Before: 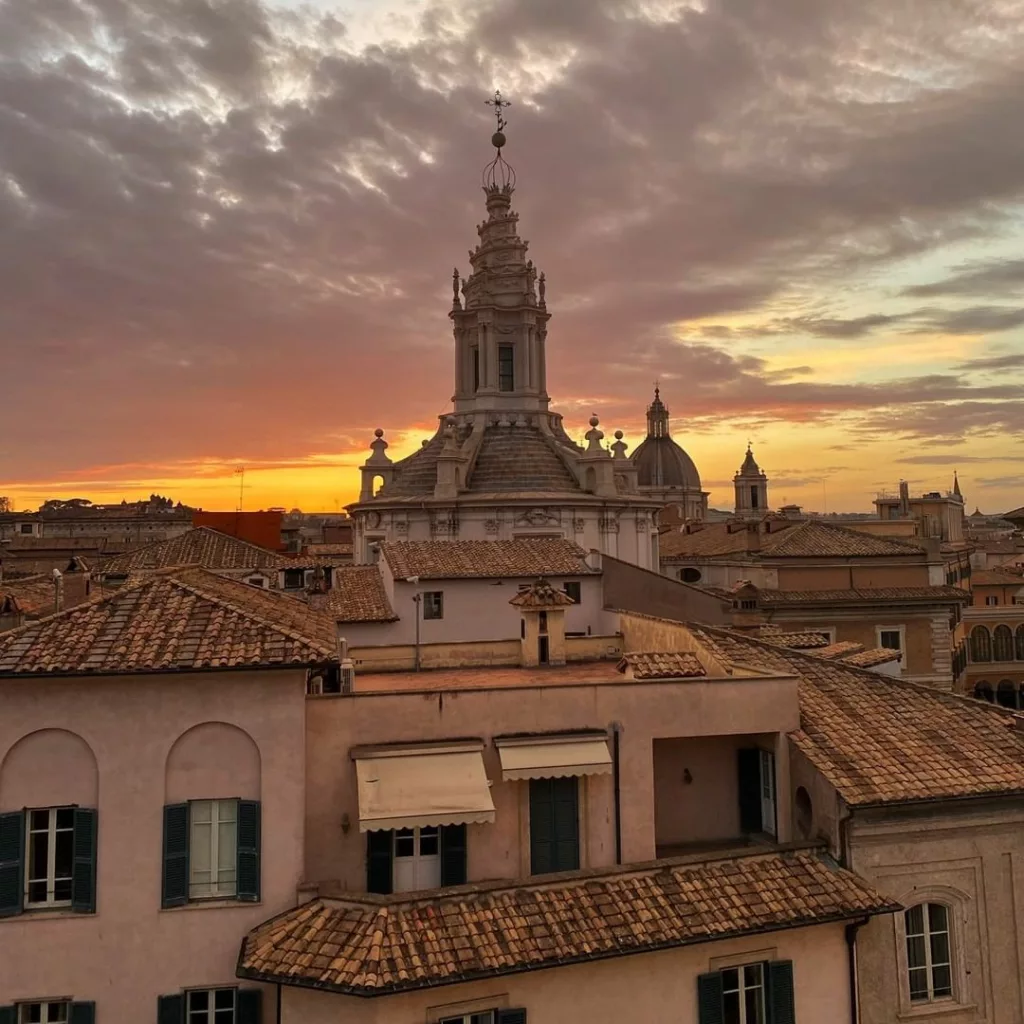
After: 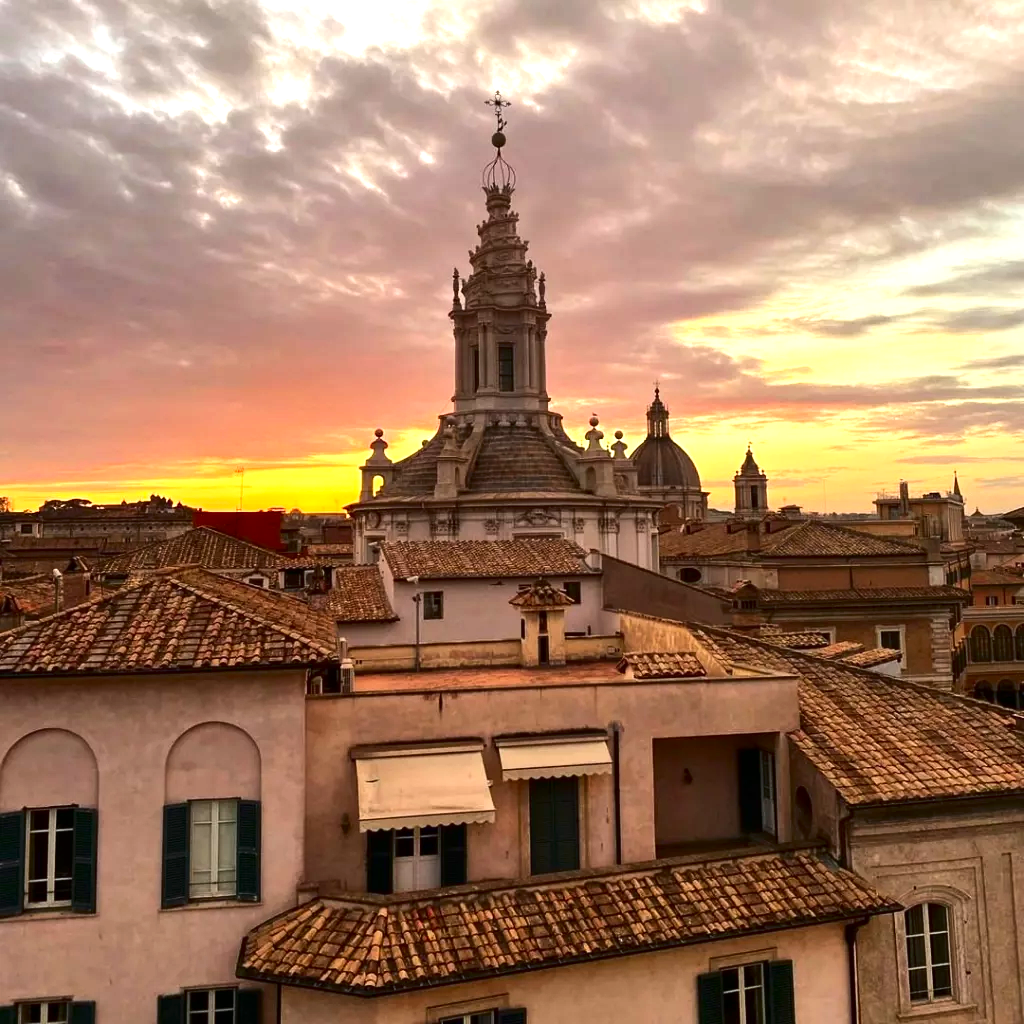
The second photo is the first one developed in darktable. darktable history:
contrast brightness saturation: contrast 0.2, brightness -0.11, saturation 0.1
exposure: black level correction 0, exposure 1 EV, compensate exposure bias true, compensate highlight preservation false
